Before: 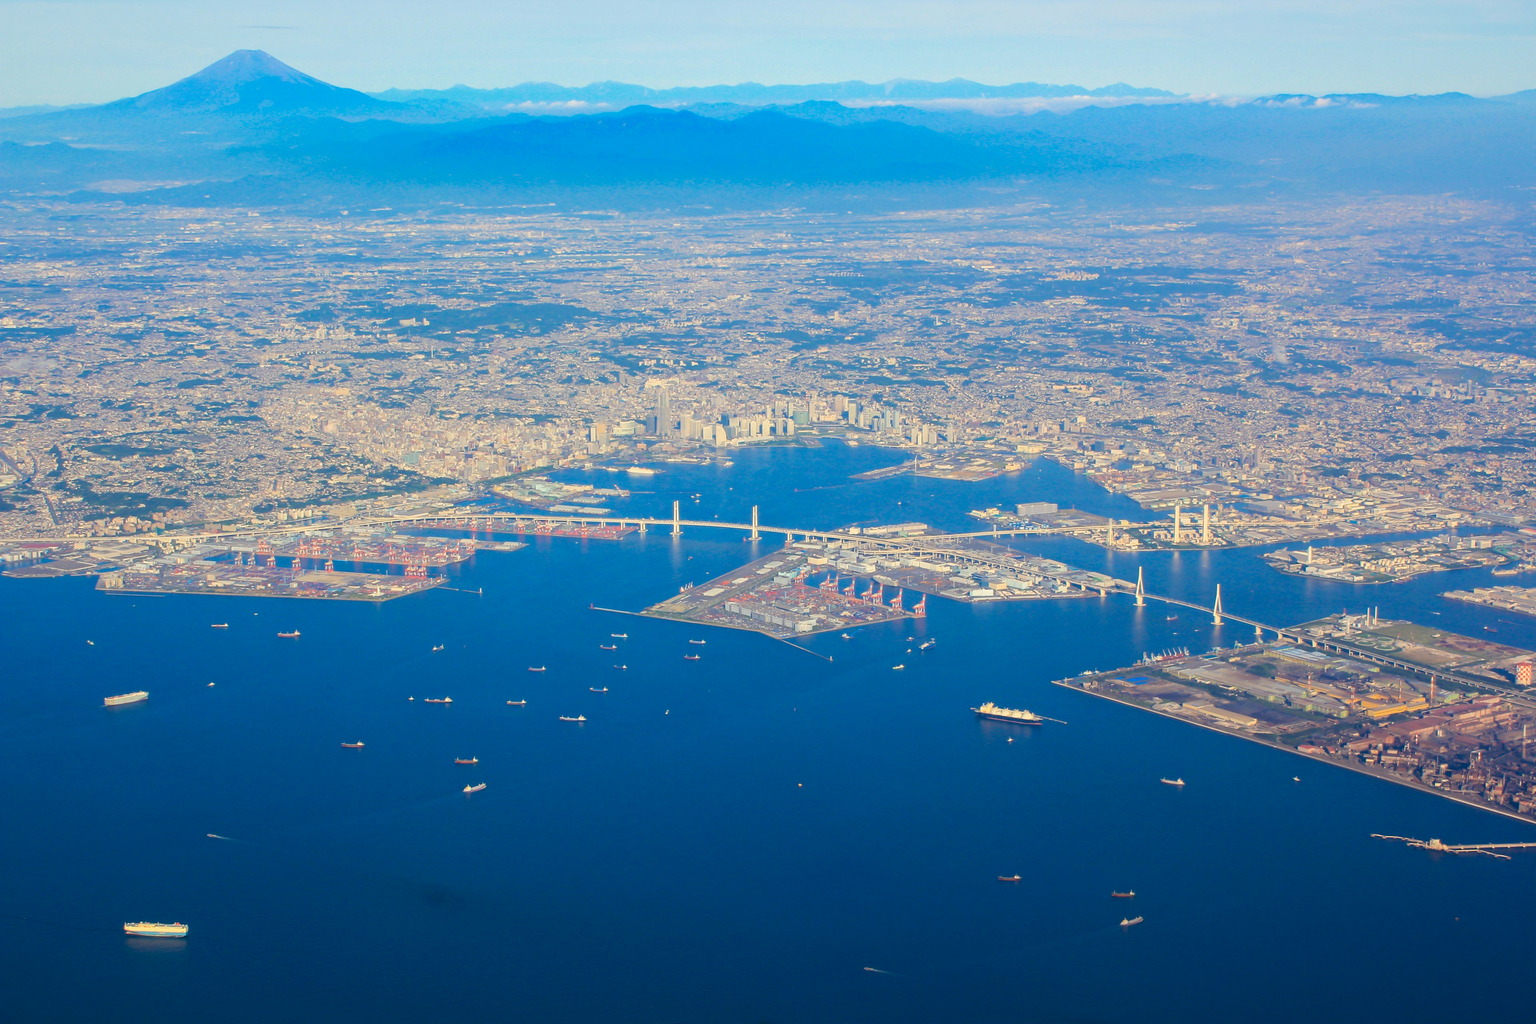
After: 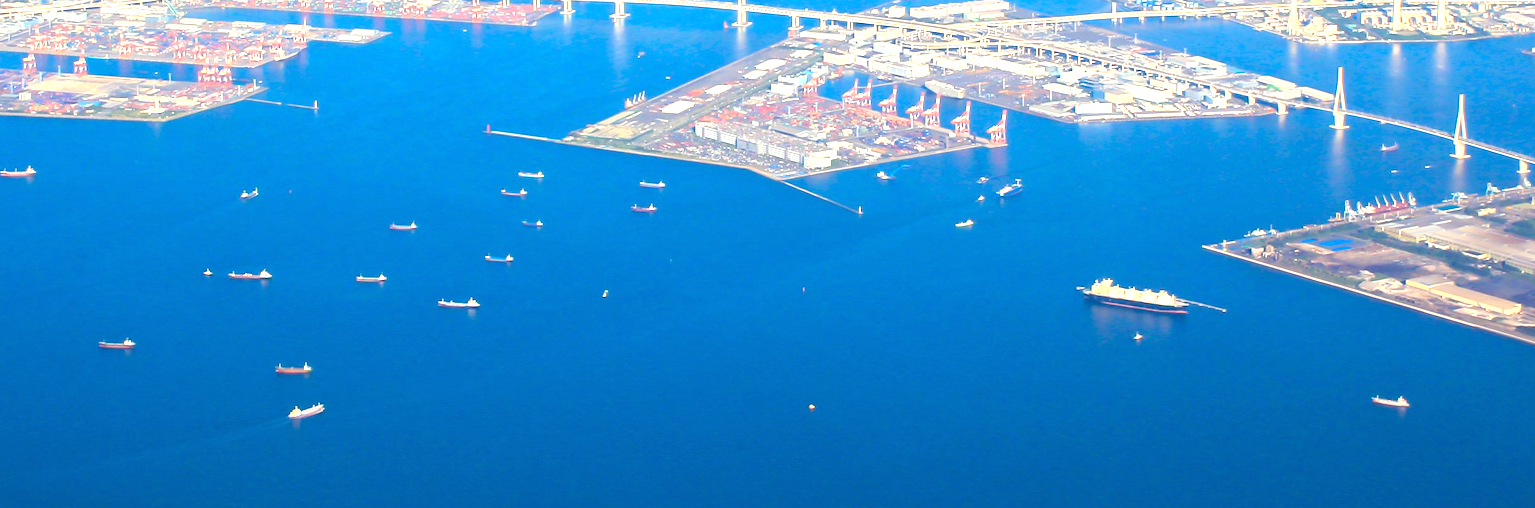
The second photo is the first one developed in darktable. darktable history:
crop: left 18.091%, top 51.13%, right 17.525%, bottom 16.85%
exposure: black level correction 0, exposure 1.1 EV, compensate exposure bias true, compensate highlight preservation false
